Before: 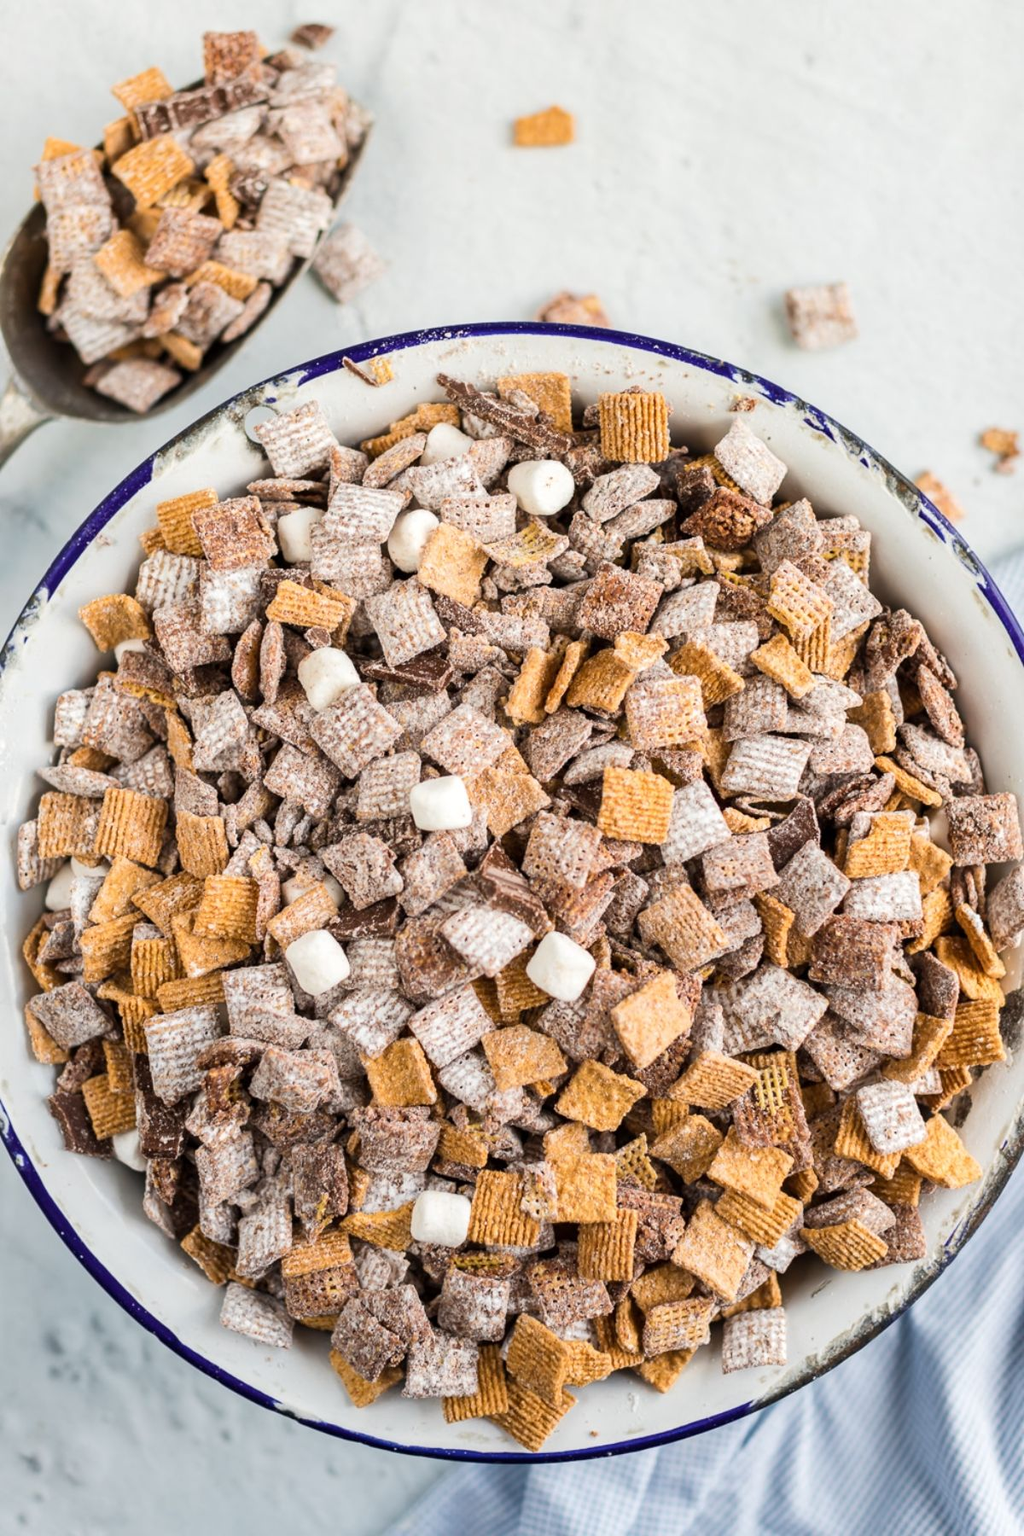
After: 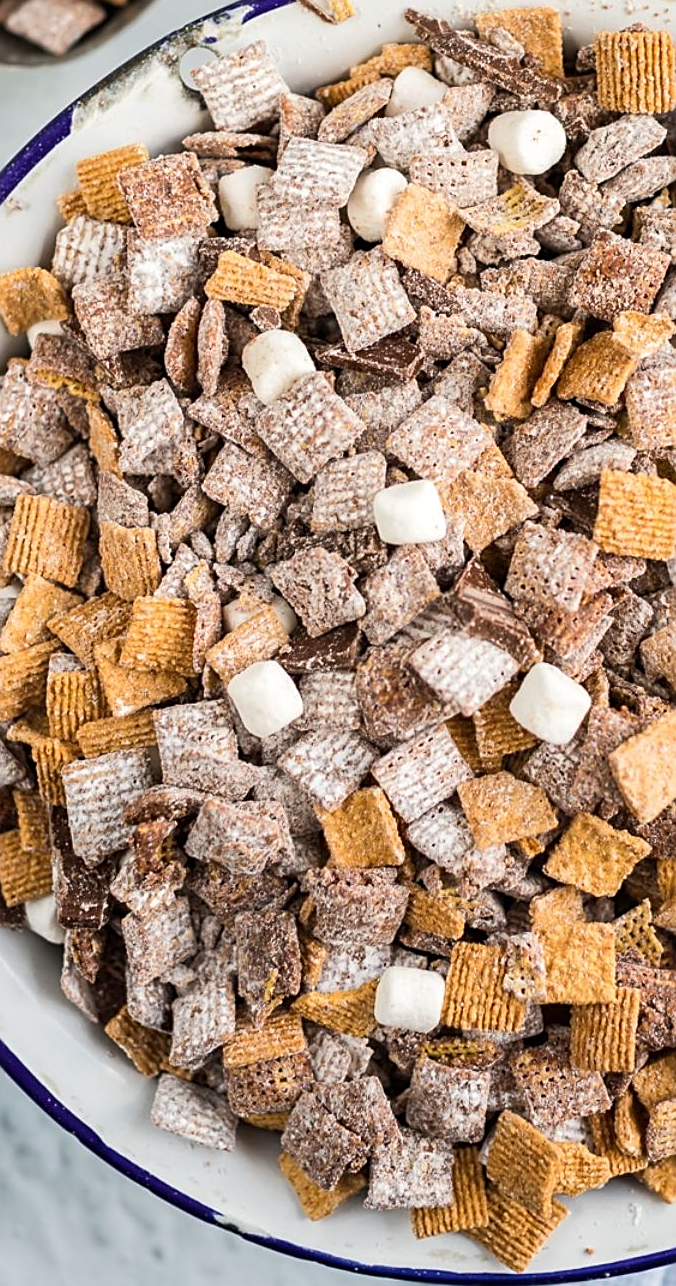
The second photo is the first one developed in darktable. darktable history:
crop: left 8.966%, top 23.852%, right 34.699%, bottom 4.703%
sharpen: on, module defaults
tone equalizer: on, module defaults
